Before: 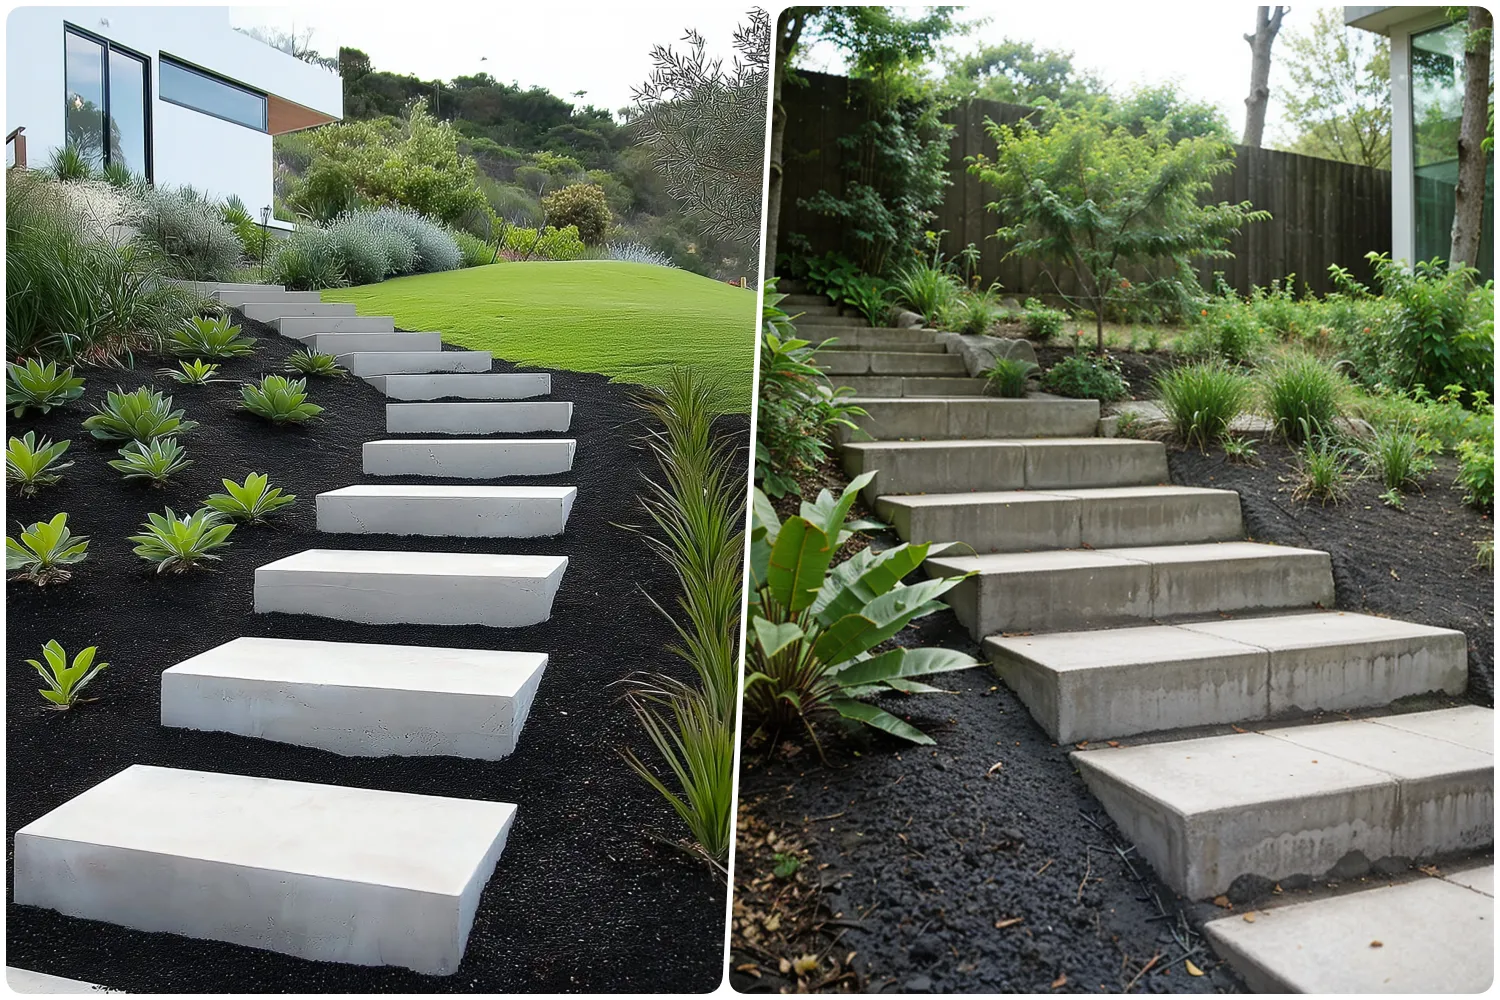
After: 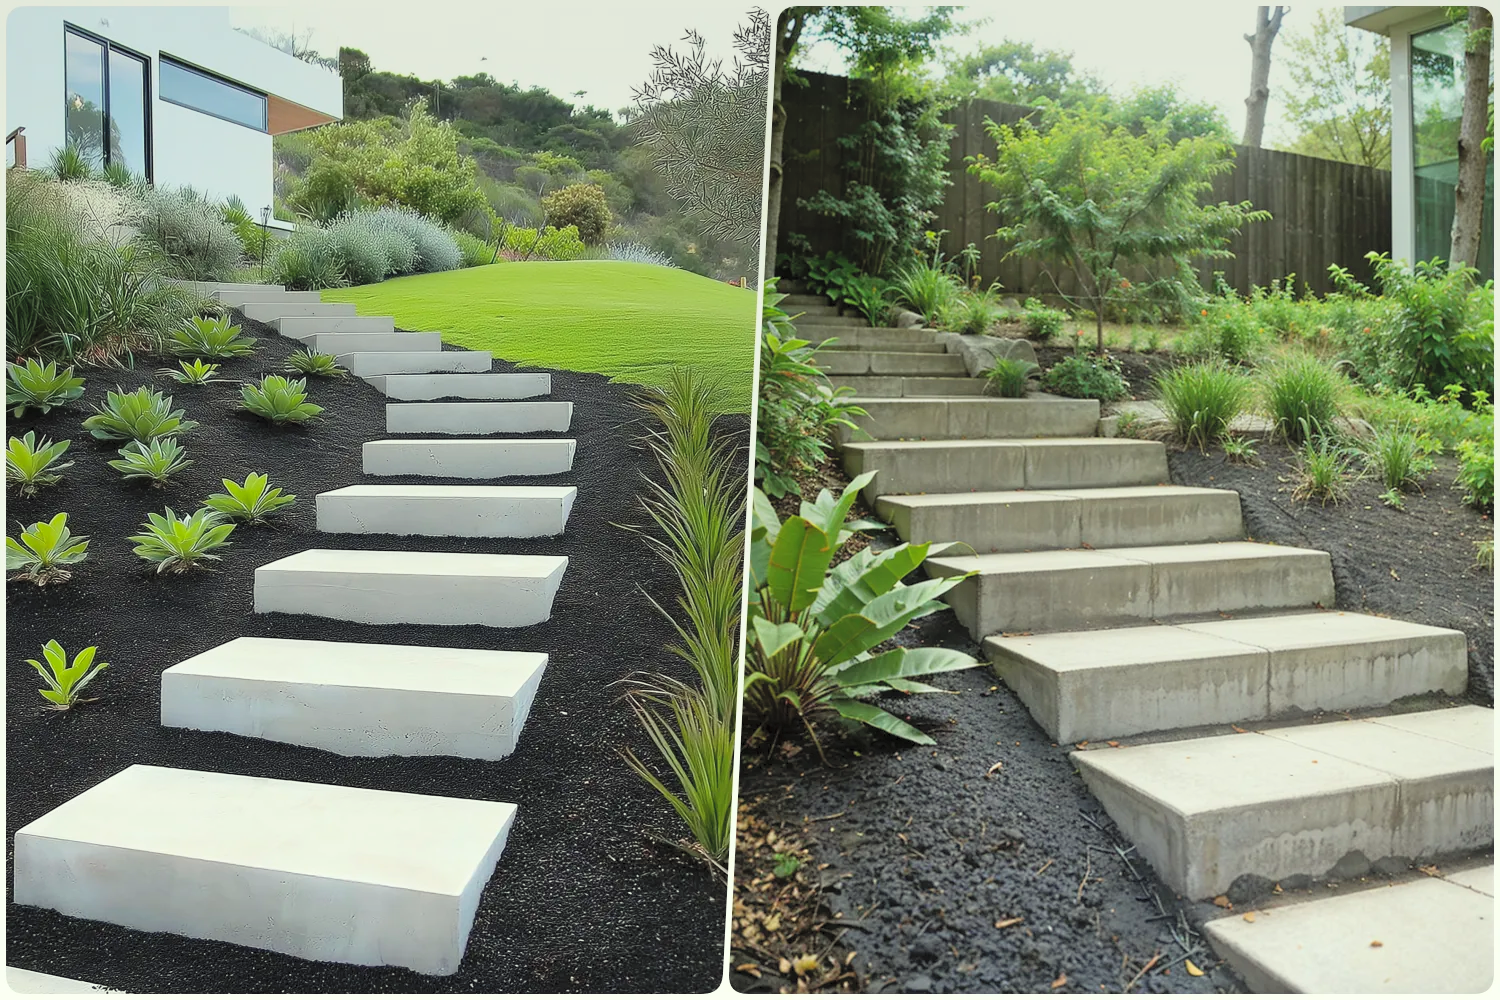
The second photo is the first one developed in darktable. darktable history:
graduated density: on, module defaults
contrast brightness saturation: contrast 0.1, brightness 0.3, saturation 0.14
color correction: highlights a* -4.28, highlights b* 6.53
